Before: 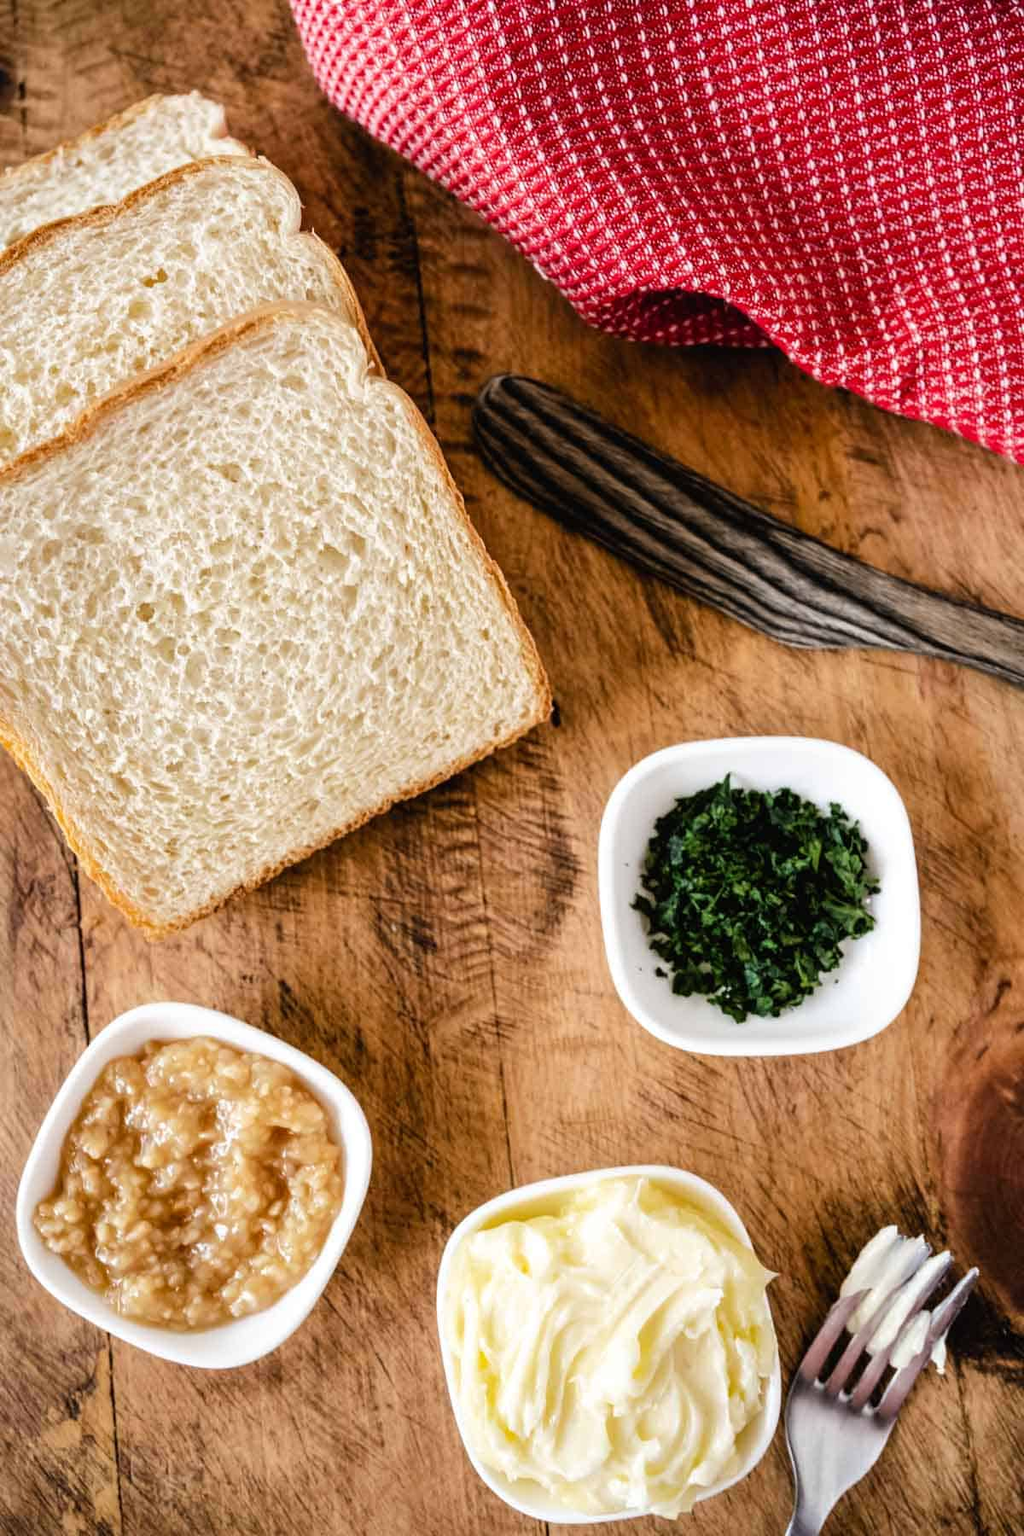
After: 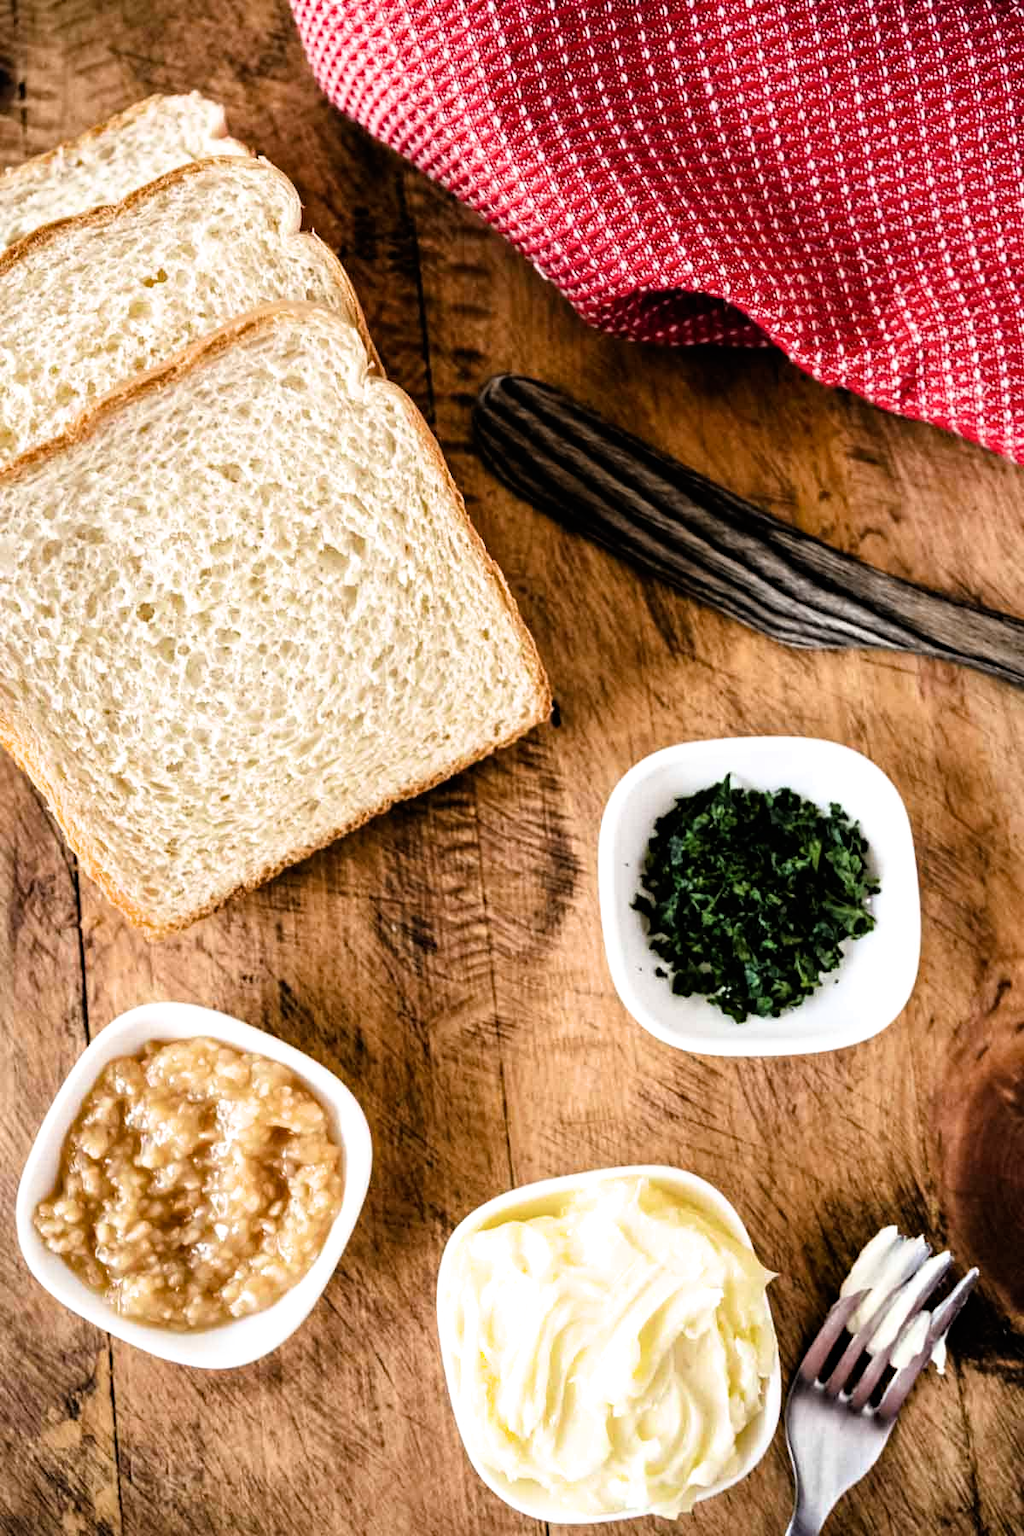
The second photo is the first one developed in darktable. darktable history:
tone equalizer: on, module defaults
filmic rgb: black relative exposure -9.08 EV, white relative exposure 2.3 EV, hardness 7.49
haze removal: compatibility mode true, adaptive false
